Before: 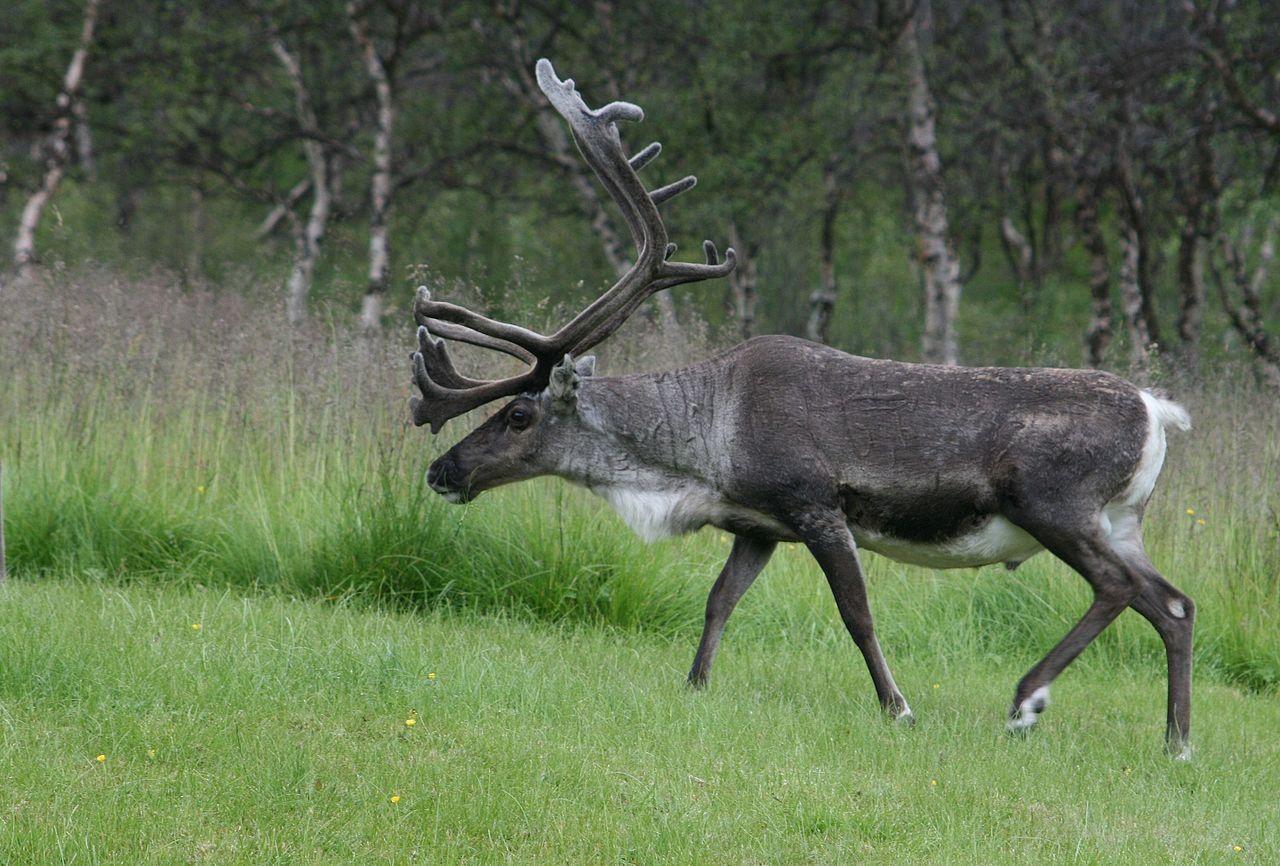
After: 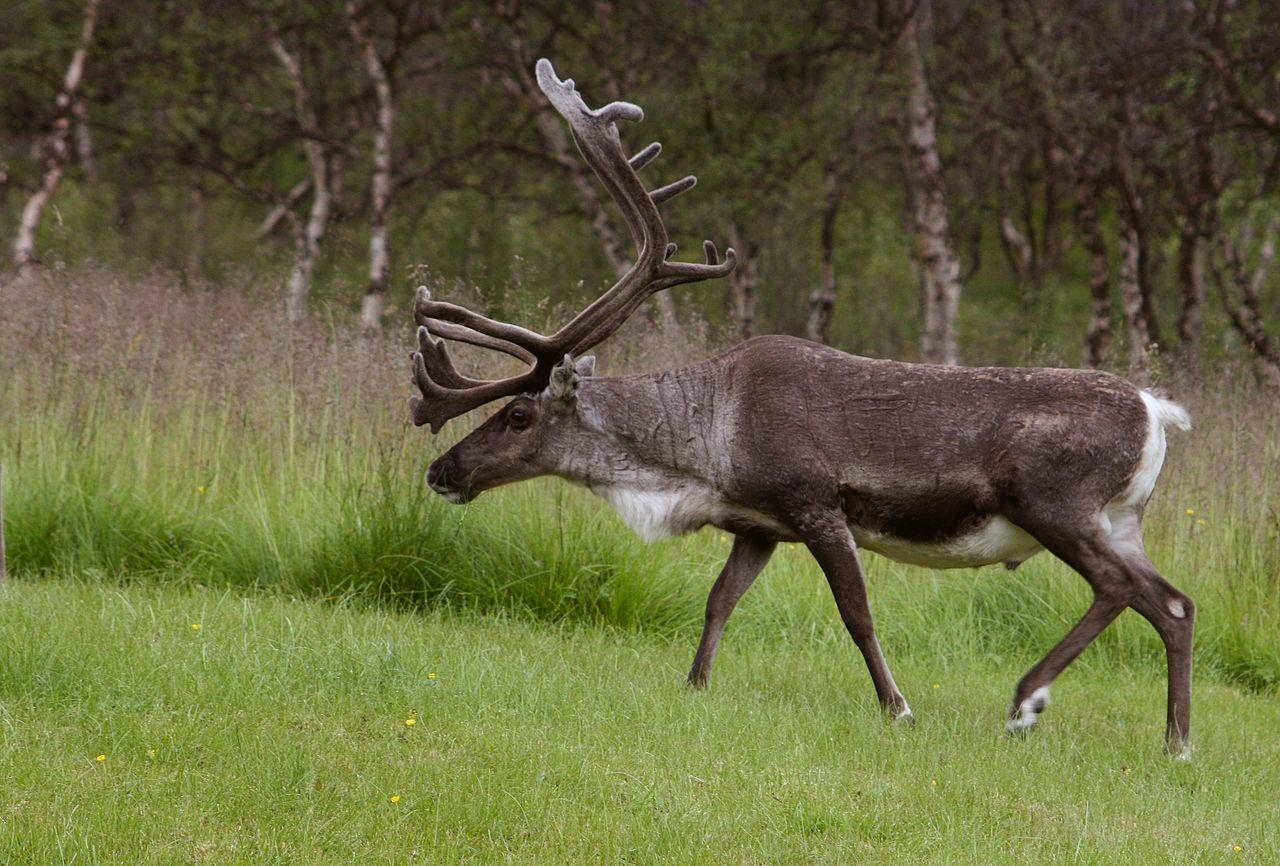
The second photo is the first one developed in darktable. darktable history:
rgb levels: mode RGB, independent channels, levels [[0, 0.5, 1], [0, 0.521, 1], [0, 0.536, 1]]
